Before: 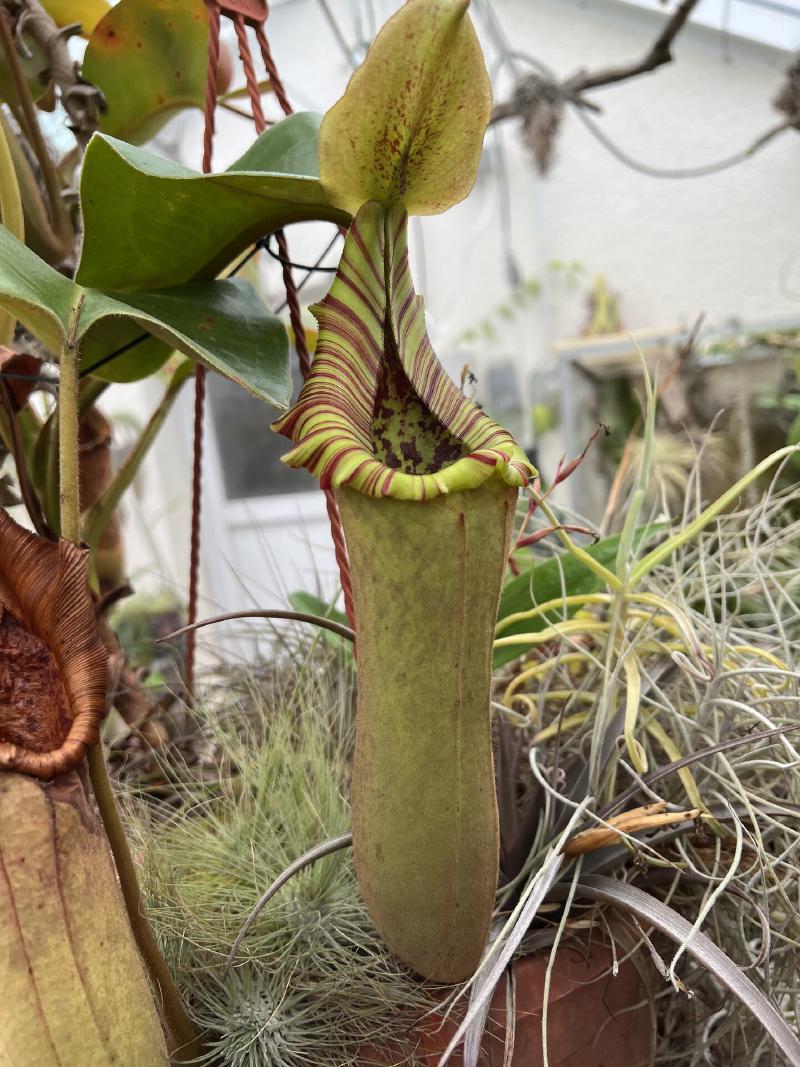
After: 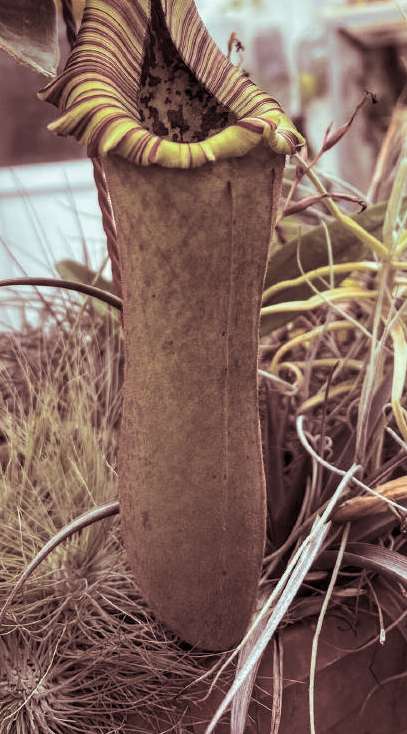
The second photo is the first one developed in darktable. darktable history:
crop and rotate: left 29.237%, top 31.152%, right 19.807%
split-toning: shadows › saturation 0.3, highlights › hue 180°, highlights › saturation 0.3, compress 0%
local contrast: on, module defaults
